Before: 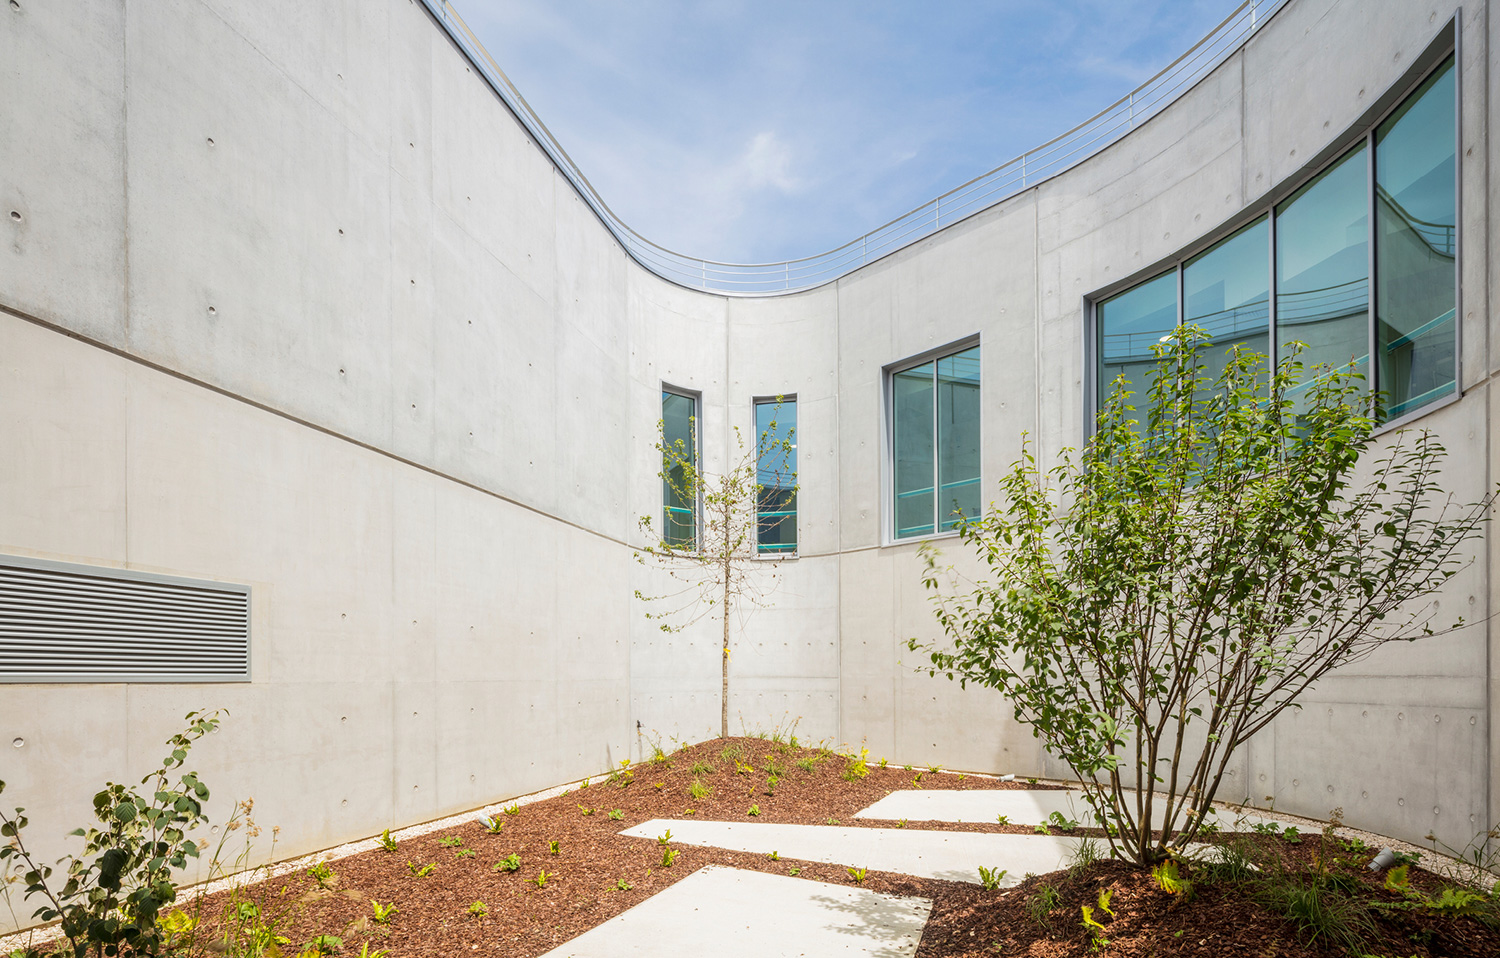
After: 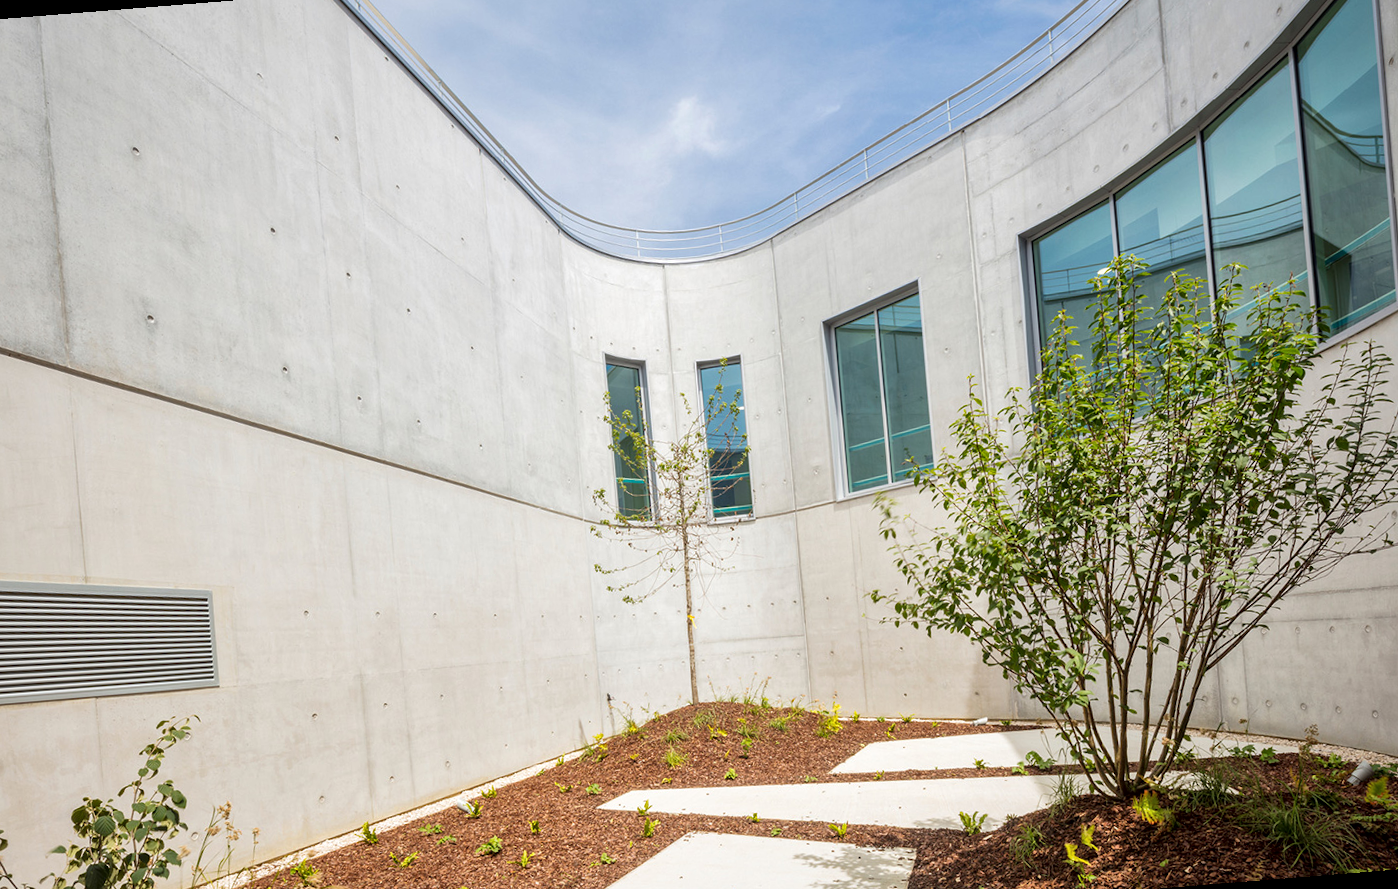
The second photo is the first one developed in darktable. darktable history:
local contrast: mode bilateral grid, contrast 20, coarseness 50, detail 141%, midtone range 0.2
rotate and perspective: rotation -4.57°, crop left 0.054, crop right 0.944, crop top 0.087, crop bottom 0.914
